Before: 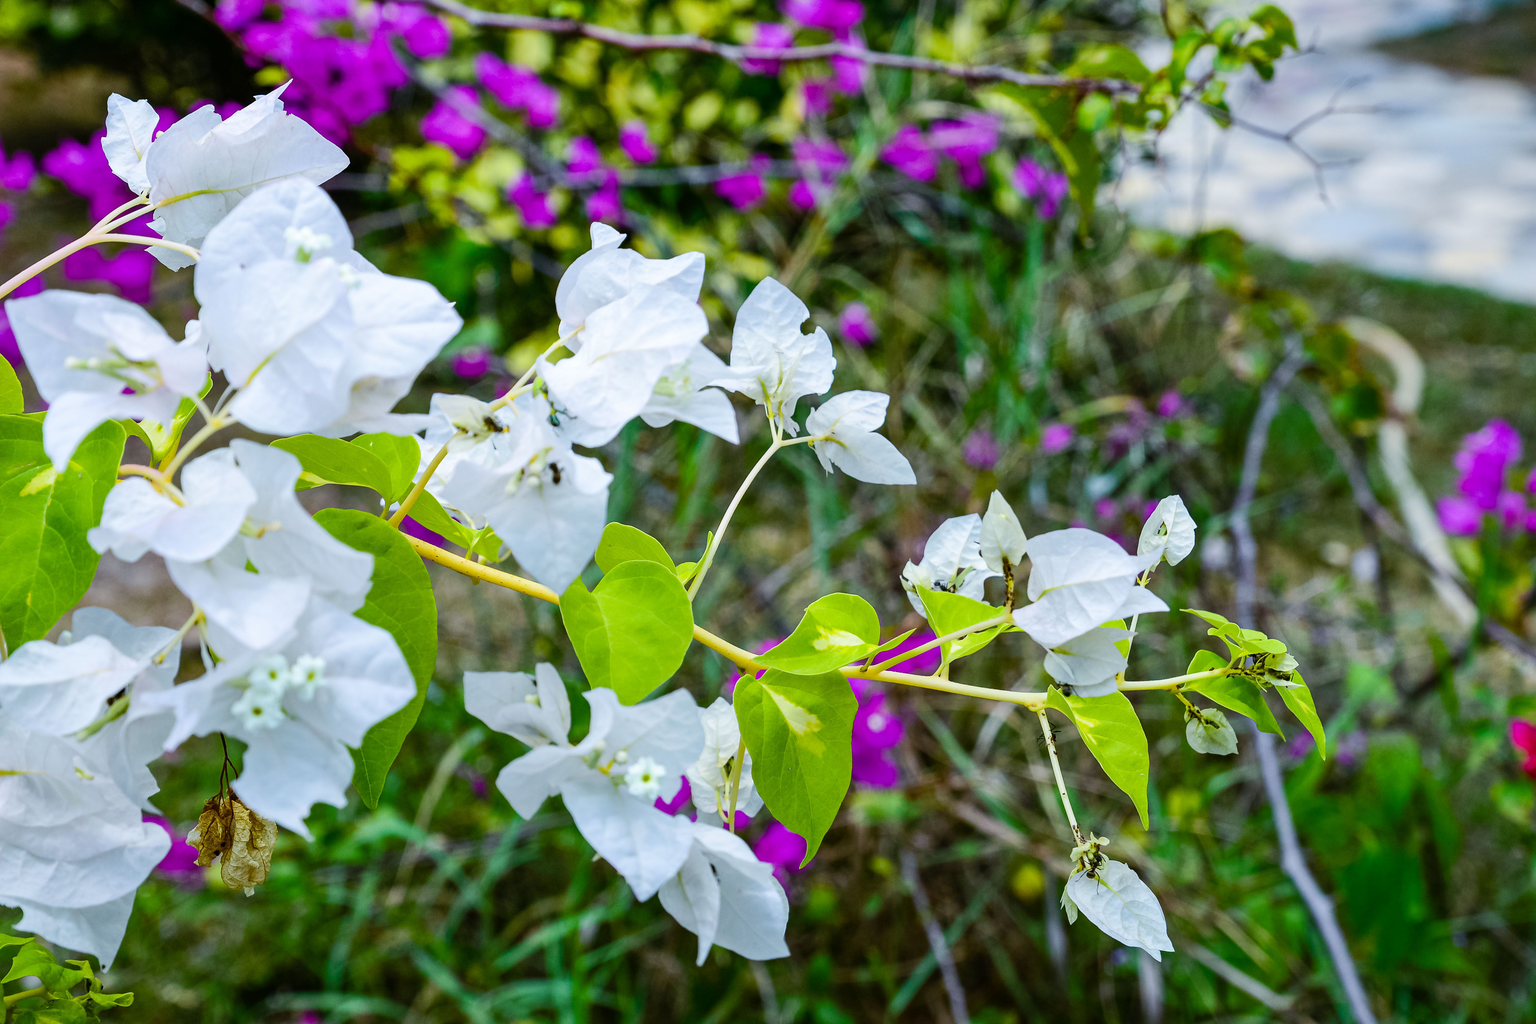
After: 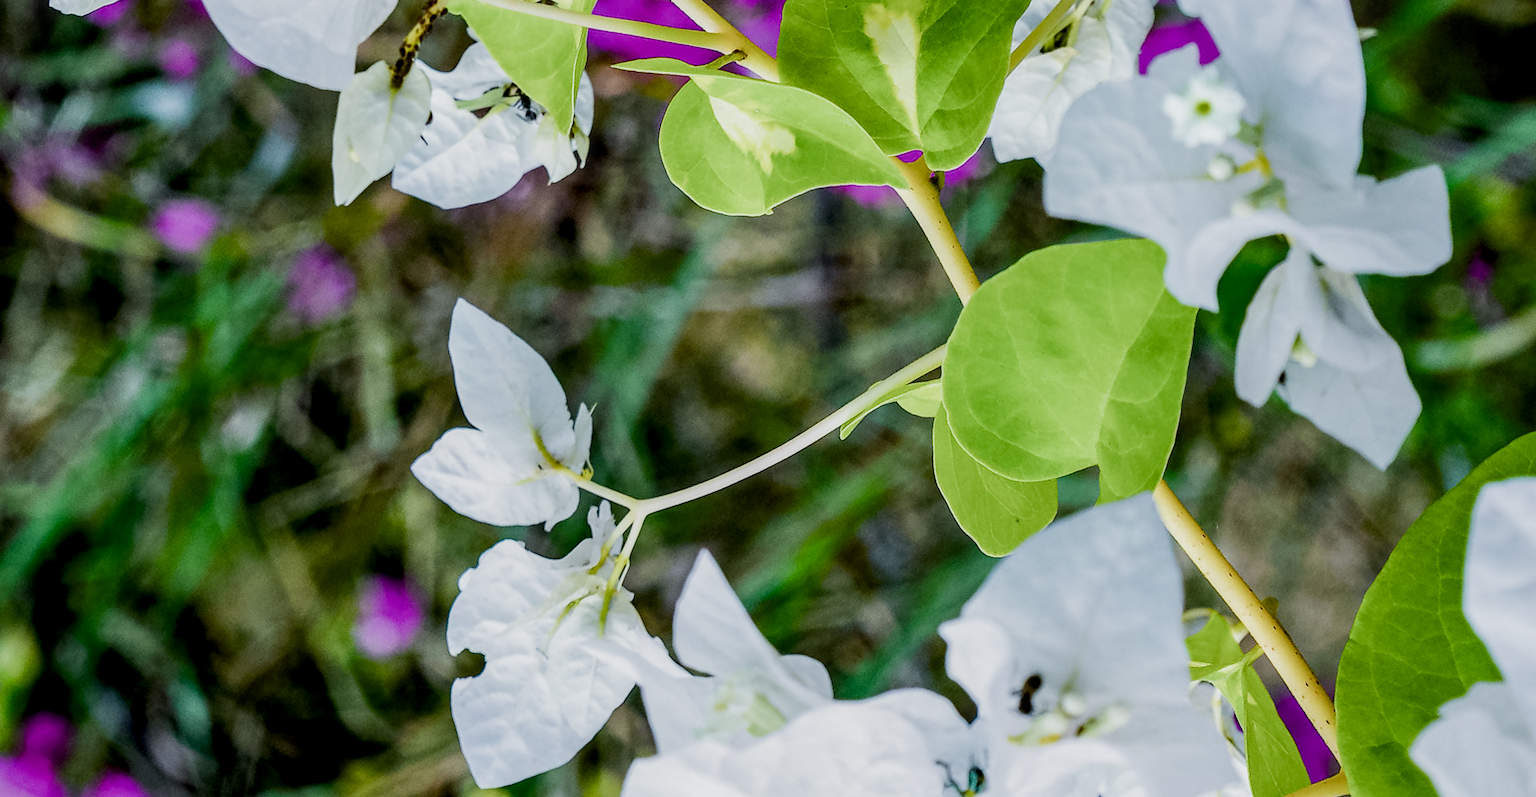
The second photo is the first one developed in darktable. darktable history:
crop and rotate: angle 146.89°, left 9.152%, top 15.607%, right 4.555%, bottom 17.18%
filmic rgb: middle gray luminance 21.51%, black relative exposure -14.07 EV, white relative exposure 2.97 EV, threshold 5.98 EV, target black luminance 0%, hardness 8.82, latitude 60.18%, contrast 1.209, highlights saturation mix 5.67%, shadows ↔ highlights balance 41.2%, add noise in highlights 0.001, preserve chrominance max RGB, color science v3 (2019), use custom middle-gray values true, contrast in highlights soft, enable highlight reconstruction true
exposure: black level correction 0.01, exposure 0.008 EV, compensate highlight preservation false
local contrast: on, module defaults
